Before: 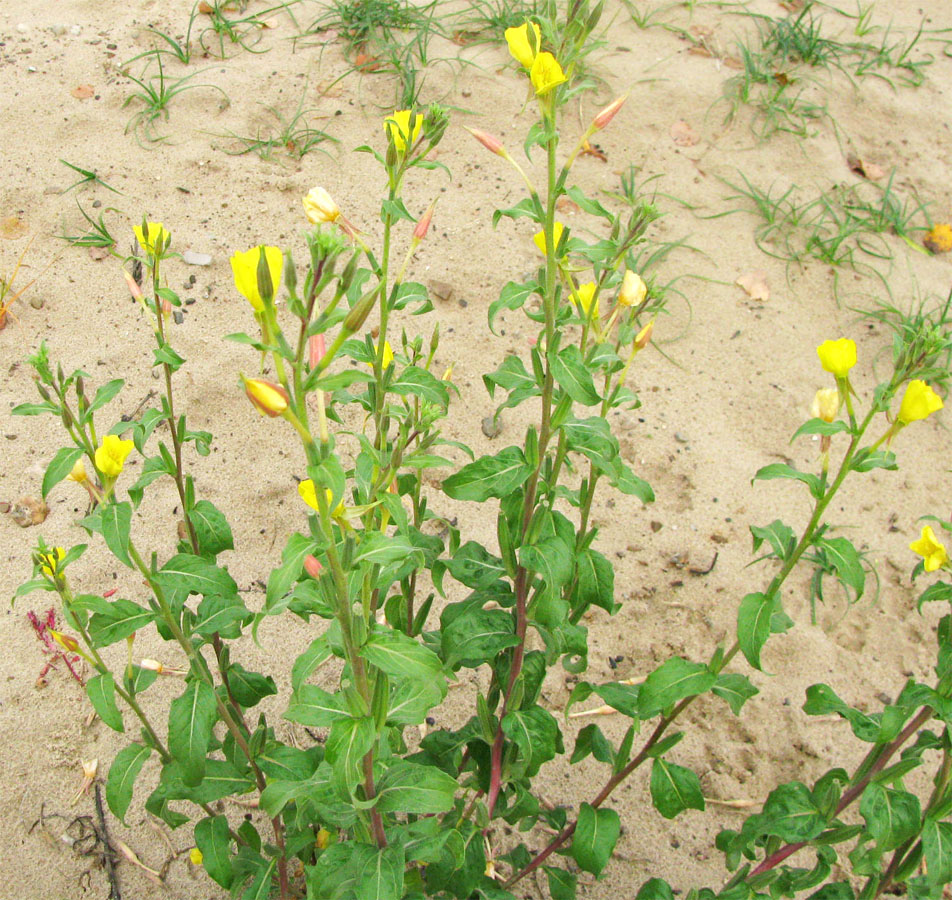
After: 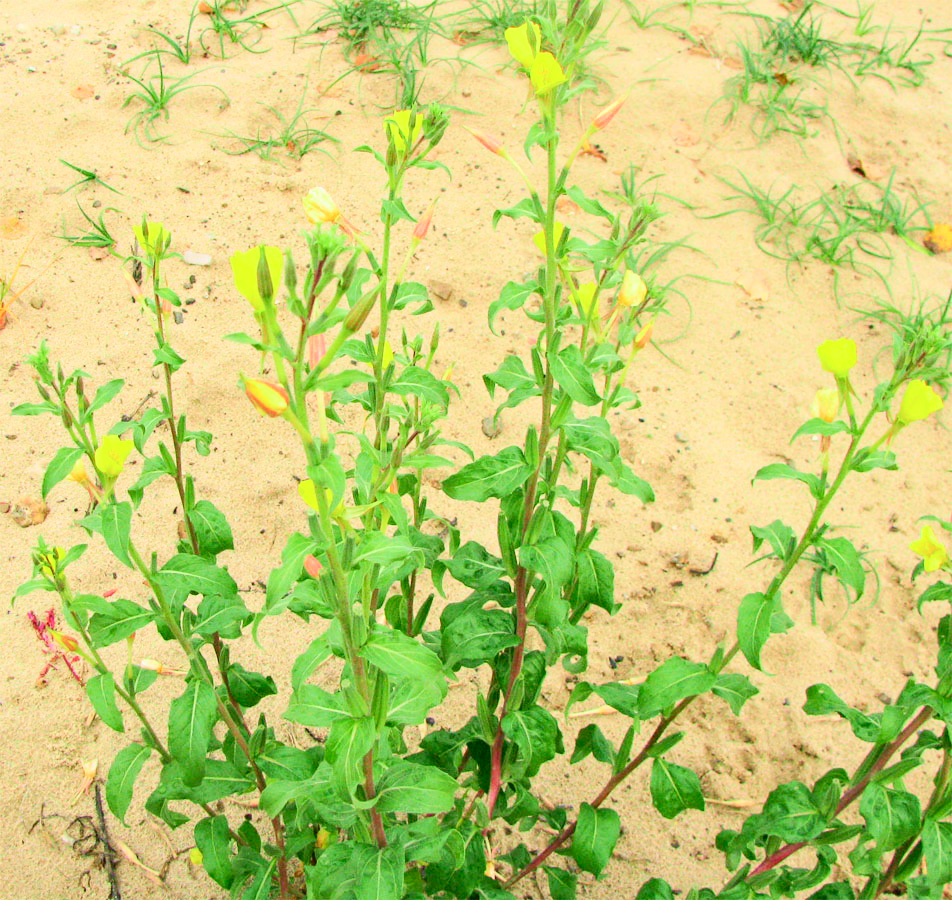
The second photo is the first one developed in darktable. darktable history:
tone curve: curves: ch0 [(0, 0.003) (0.044, 0.032) (0.12, 0.089) (0.19, 0.175) (0.271, 0.294) (0.457, 0.546) (0.588, 0.71) (0.701, 0.815) (0.86, 0.922) (1, 0.982)]; ch1 [(0, 0) (0.247, 0.215) (0.433, 0.382) (0.466, 0.426) (0.493, 0.481) (0.501, 0.5) (0.517, 0.524) (0.557, 0.582) (0.598, 0.651) (0.671, 0.735) (0.796, 0.85) (1, 1)]; ch2 [(0, 0) (0.249, 0.216) (0.357, 0.317) (0.448, 0.432) (0.478, 0.492) (0.498, 0.499) (0.517, 0.53) (0.537, 0.57) (0.569, 0.623) (0.61, 0.663) (0.706, 0.75) (0.808, 0.809) (0.991, 0.968)], color space Lab, independent channels, preserve colors none
